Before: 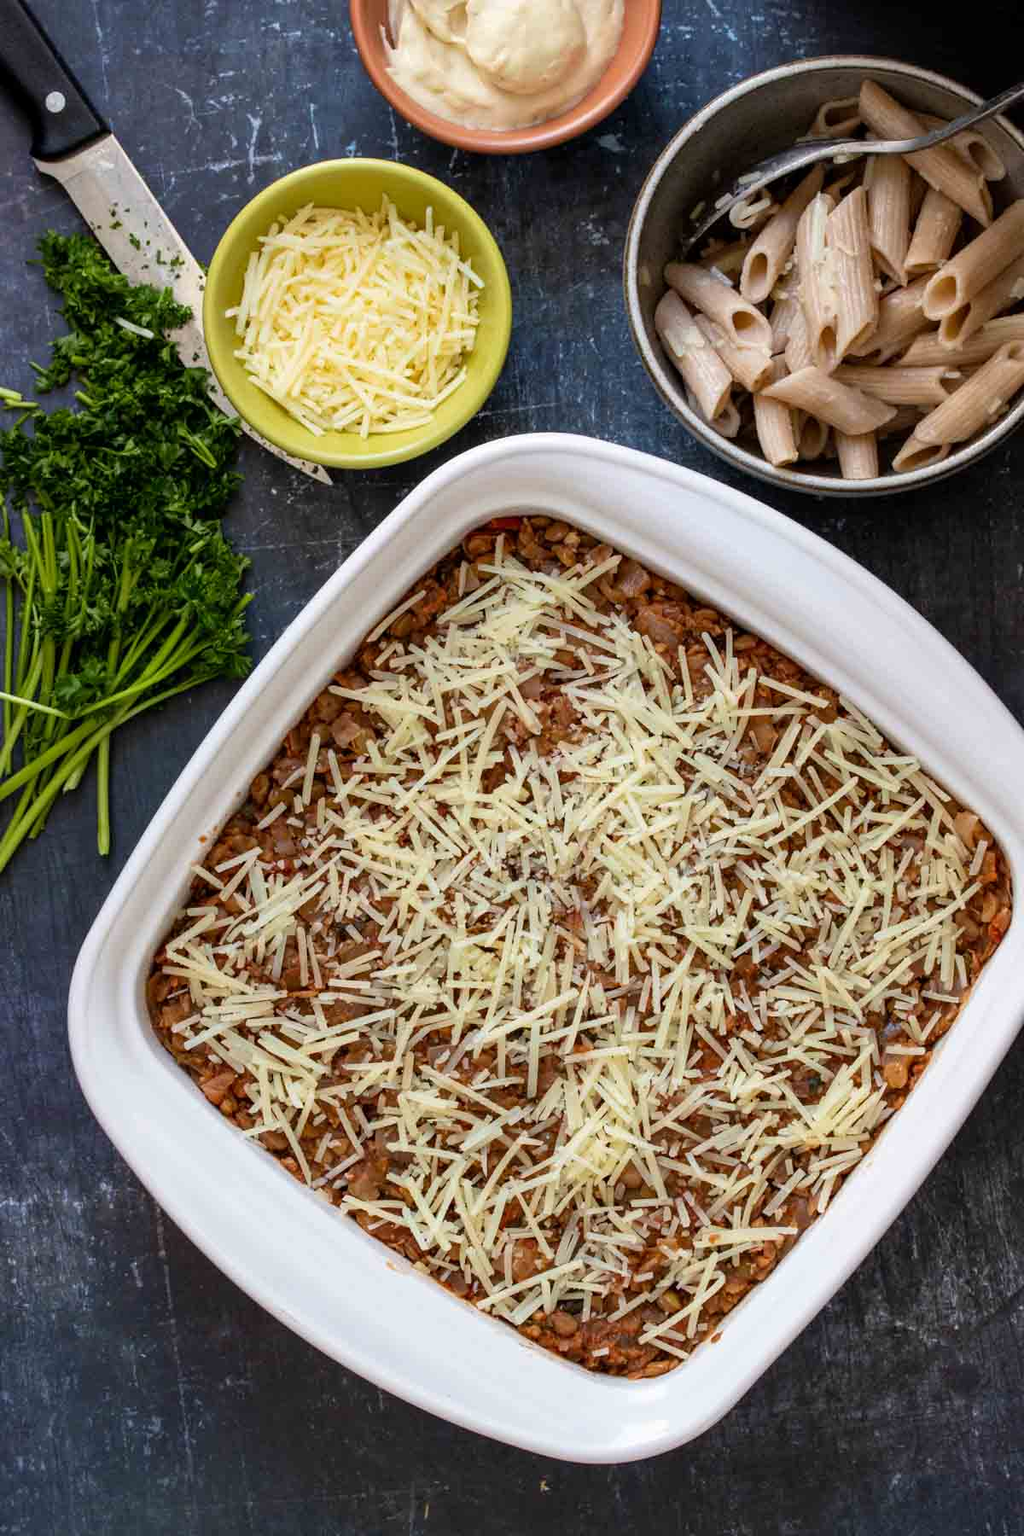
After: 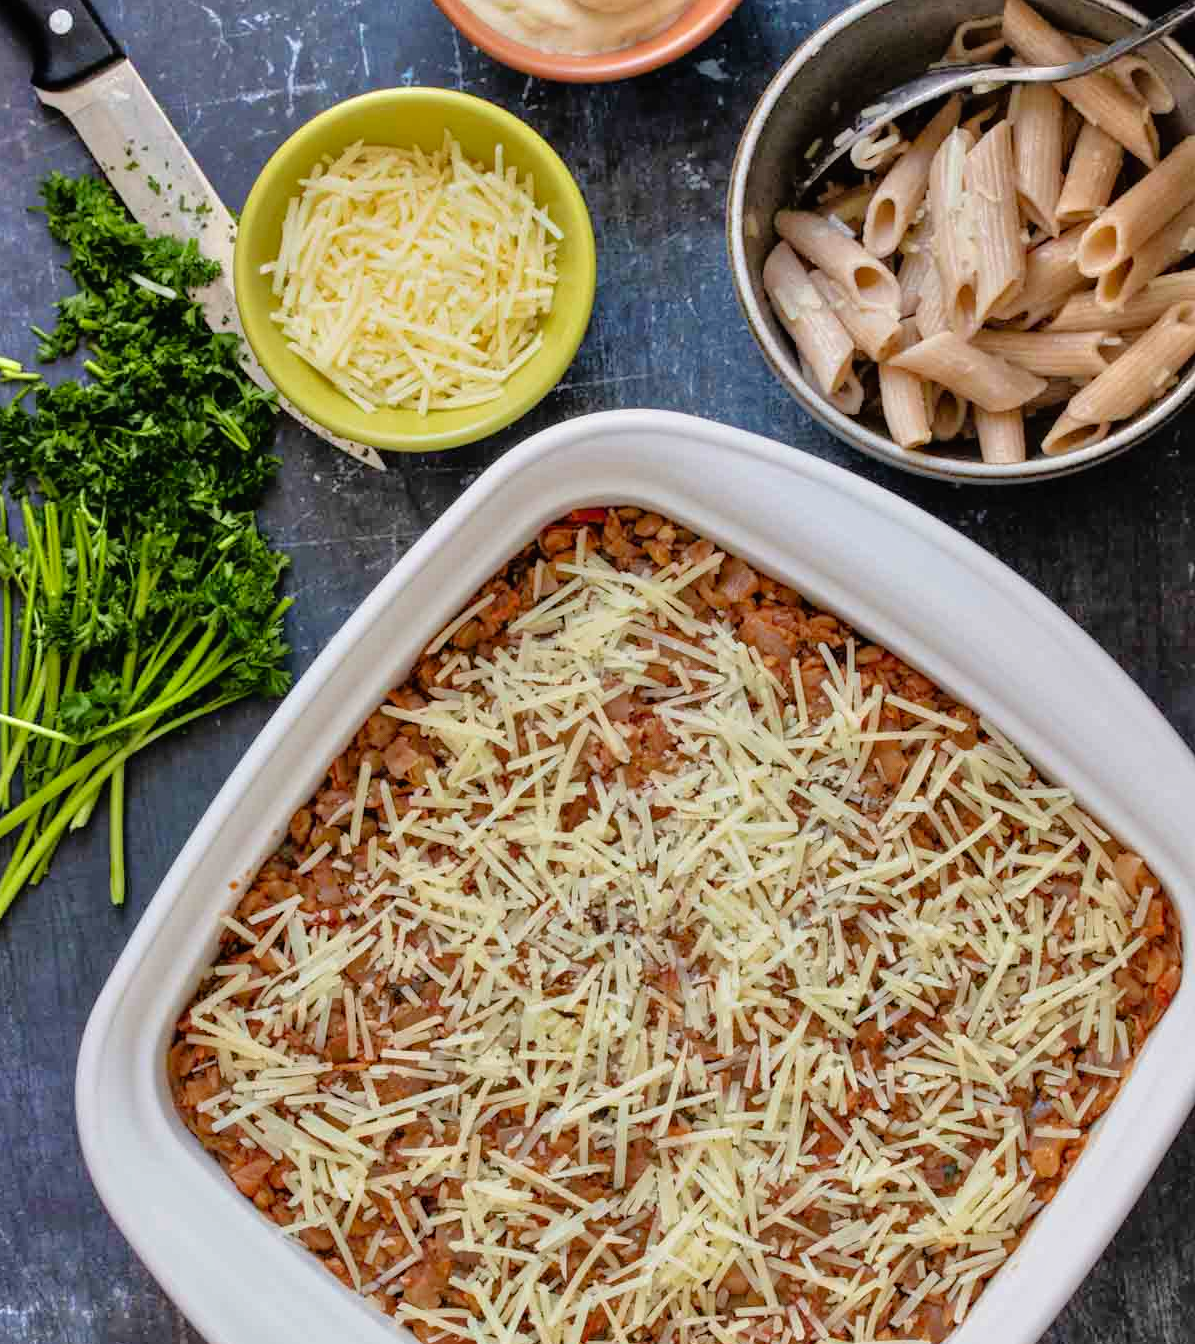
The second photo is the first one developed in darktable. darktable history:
tone equalizer: -7 EV 0.15 EV, -6 EV 0.6 EV, -5 EV 1.15 EV, -4 EV 1.33 EV, -3 EV 1.15 EV, -2 EV 0.6 EV, -1 EV 0.15 EV, mask exposure compensation -0.5 EV
exposure: exposure -0.293 EV, compensate highlight preservation false
crop: left 0.387%, top 5.469%, bottom 19.809%
contrast brightness saturation: contrast -0.02, brightness -0.01, saturation 0.03
